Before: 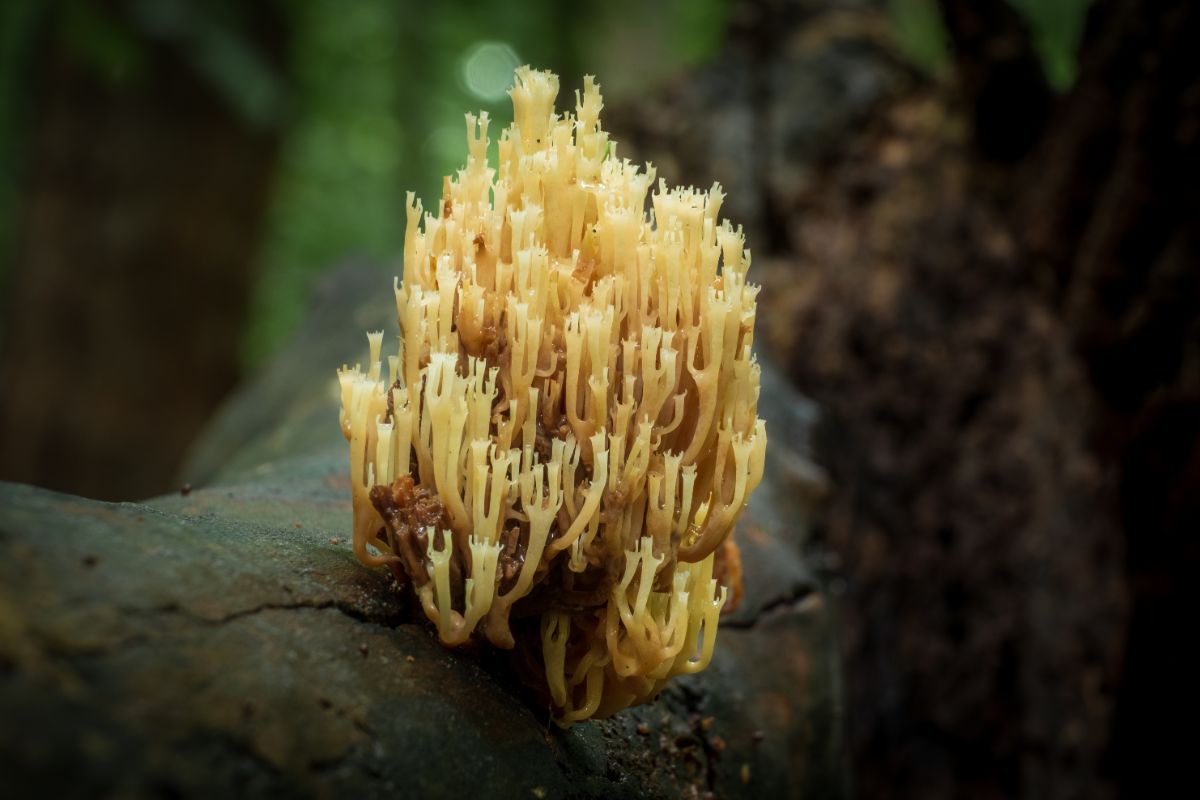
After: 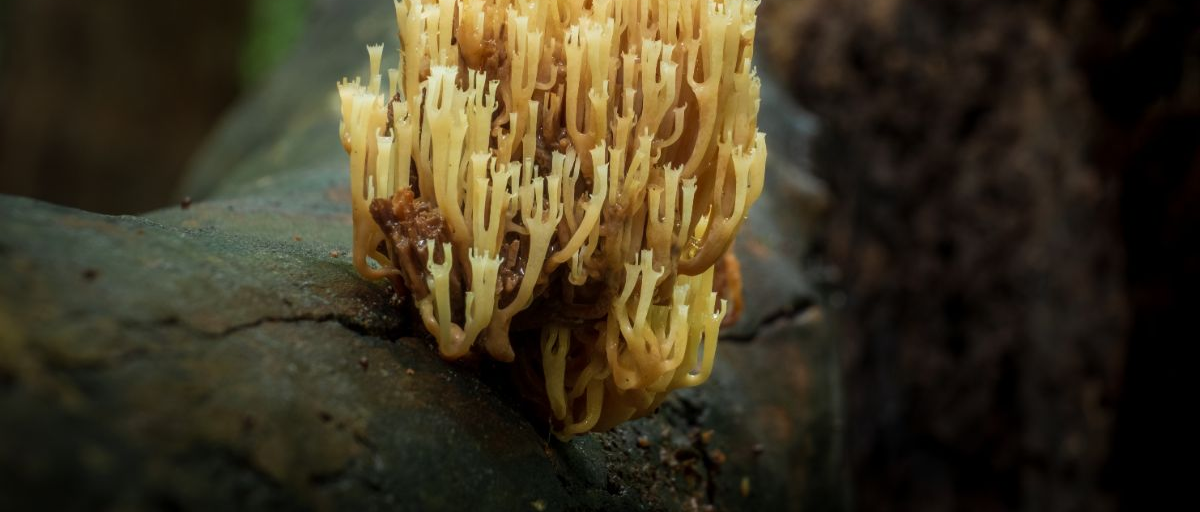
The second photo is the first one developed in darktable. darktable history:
crop and rotate: top 35.9%
